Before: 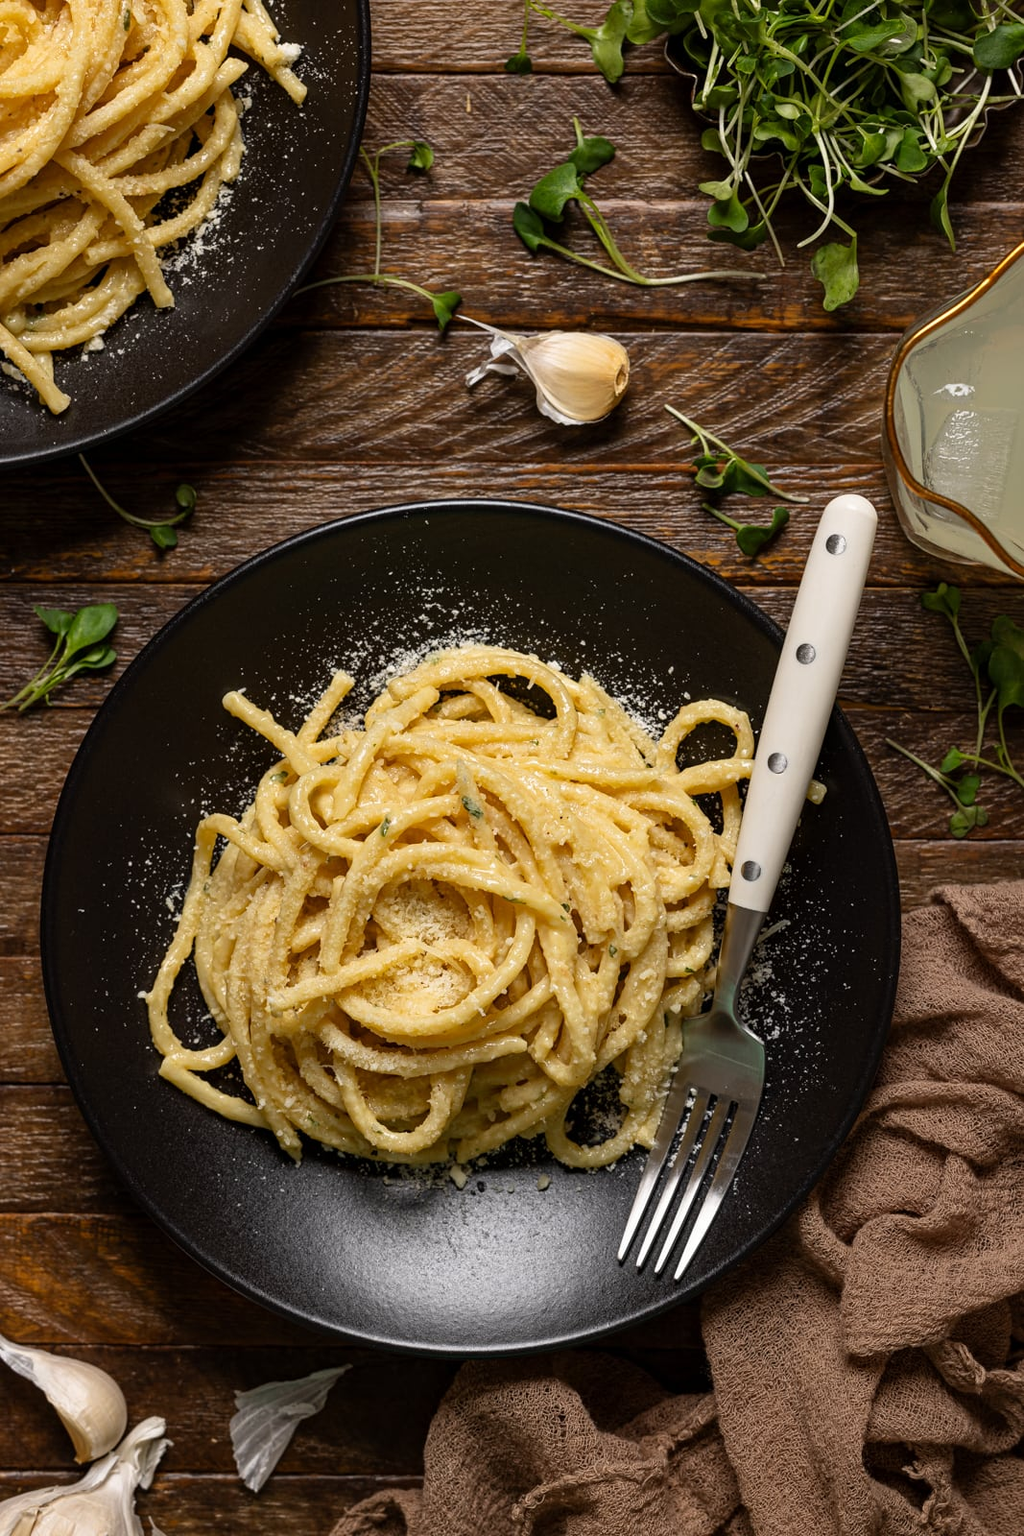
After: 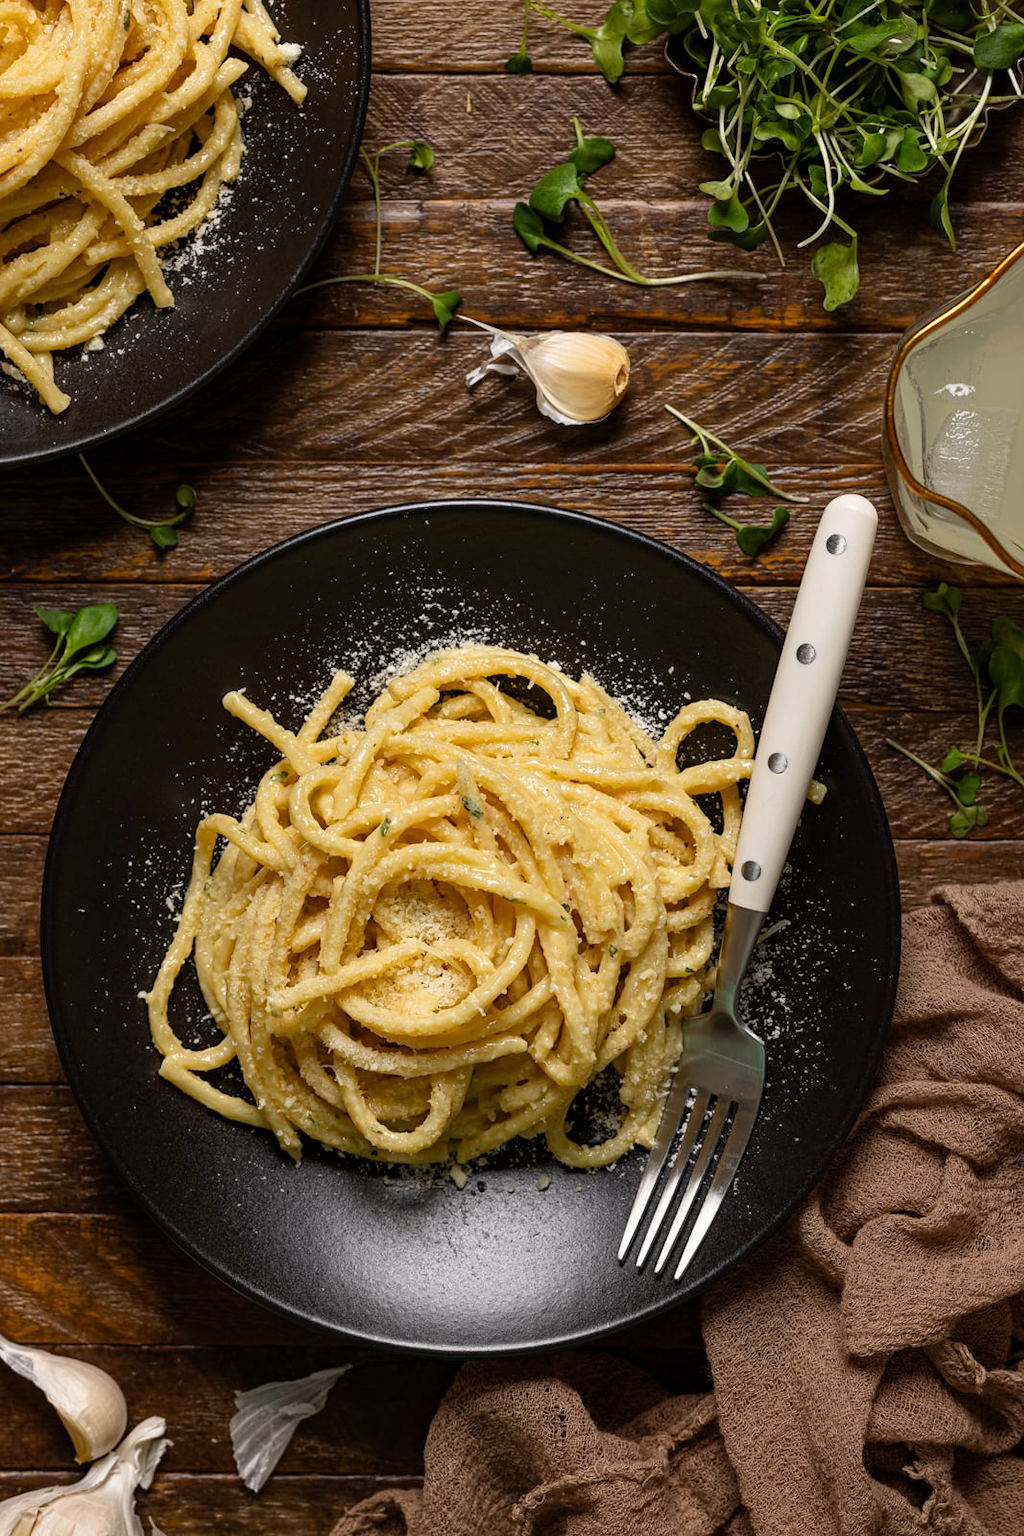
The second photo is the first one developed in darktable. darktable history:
color balance rgb: perceptual saturation grading › global saturation 1.743%, perceptual saturation grading › highlights -1.529%, perceptual saturation grading › mid-tones 3.937%, perceptual saturation grading › shadows 6.873%, global vibrance 3.597%
